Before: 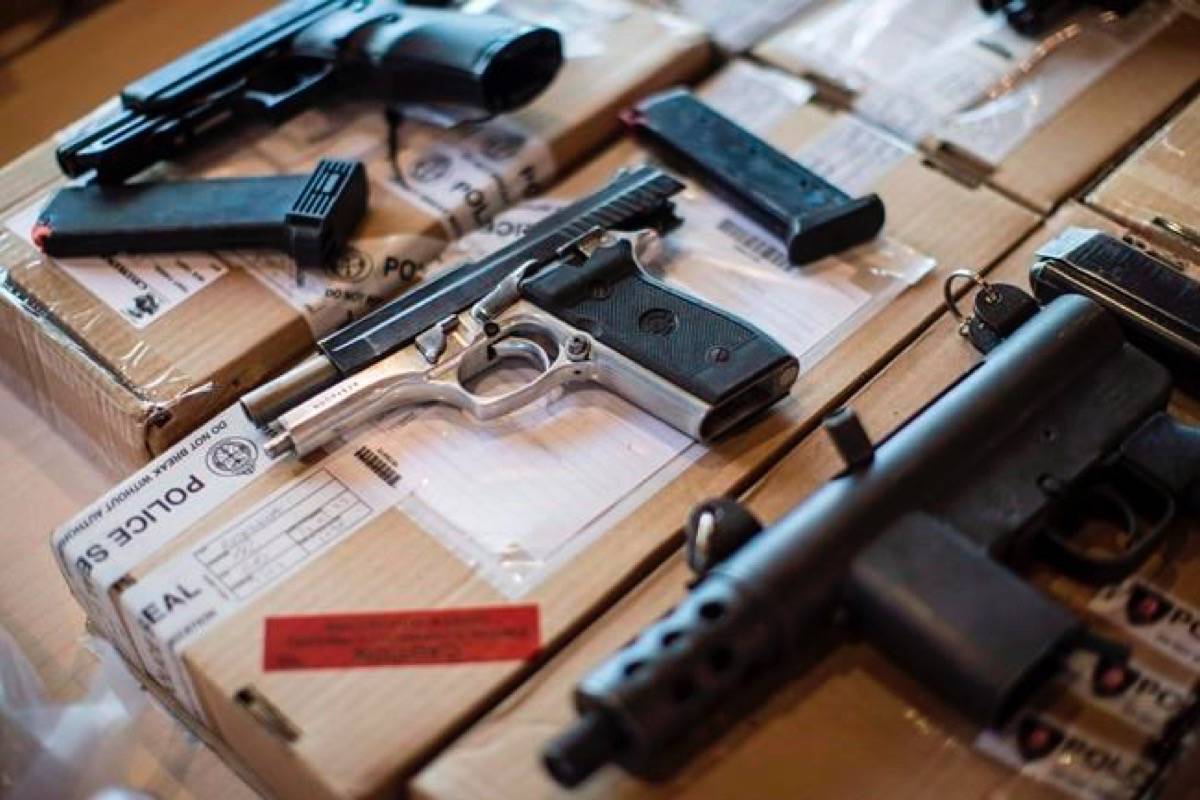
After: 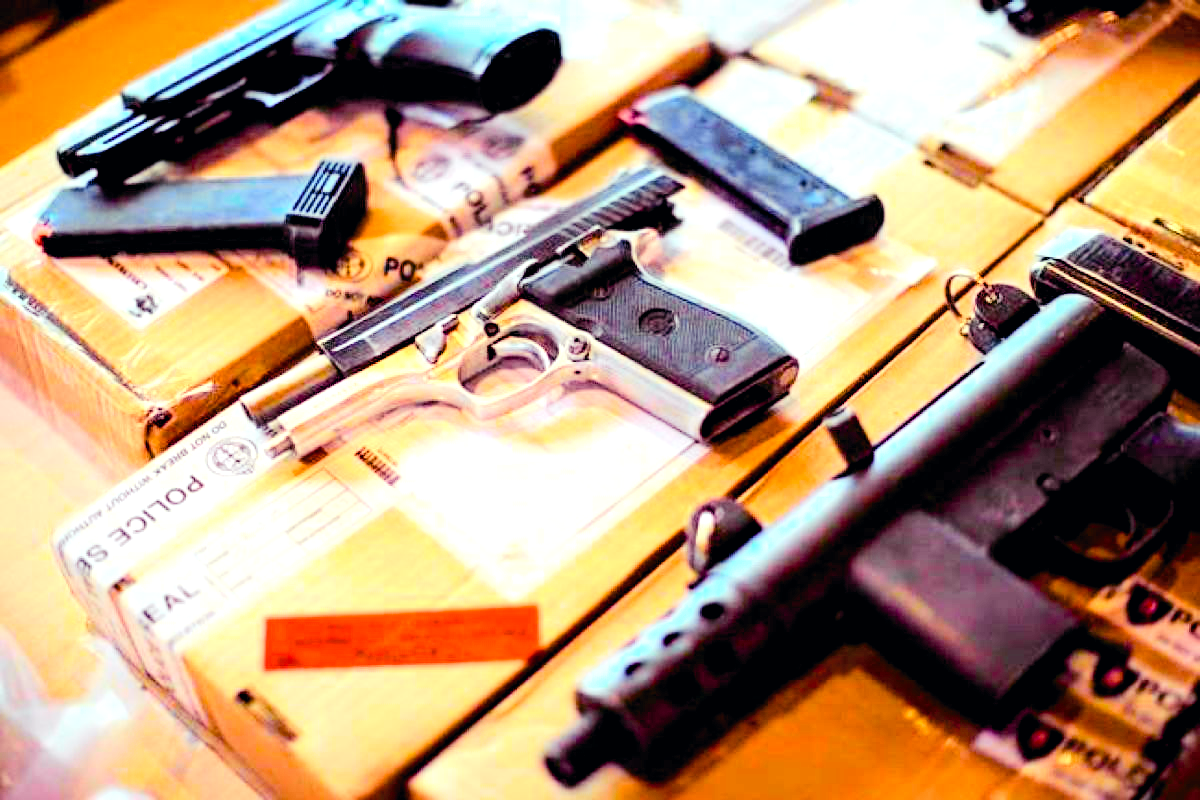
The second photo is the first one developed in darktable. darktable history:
contrast brightness saturation: brightness 0.15
exposure: exposure 0.935 EV, compensate highlight preservation false
tone curve: curves: ch0 [(0, 0) (0.11, 0.081) (0.256, 0.259) (0.398, 0.475) (0.498, 0.611) (0.65, 0.757) (0.835, 0.883) (1, 0.961)]; ch1 [(0, 0) (0.346, 0.307) (0.408, 0.369) (0.453, 0.457) (0.482, 0.479) (0.502, 0.498) (0.521, 0.51) (0.553, 0.554) (0.618, 0.65) (0.693, 0.727) (1, 1)]; ch2 [(0, 0) (0.358, 0.362) (0.434, 0.46) (0.485, 0.494) (0.5, 0.494) (0.511, 0.508) (0.537, 0.55) (0.579, 0.599) (0.621, 0.693) (1, 1)], color space Lab, independent channels, preserve colors none
color balance rgb: shadows lift › luminance -21.66%, shadows lift › chroma 8.98%, shadows lift › hue 283.37°, power › chroma 1.55%, power › hue 25.59°, highlights gain › luminance 6.08%, highlights gain › chroma 2.55%, highlights gain › hue 90°, global offset › luminance -0.87%, perceptual saturation grading › global saturation 27.49%, perceptual saturation grading › highlights -28.39%, perceptual saturation grading › mid-tones 15.22%, perceptual saturation grading › shadows 33.98%, perceptual brilliance grading › highlights 10%, perceptual brilliance grading › mid-tones 5%
